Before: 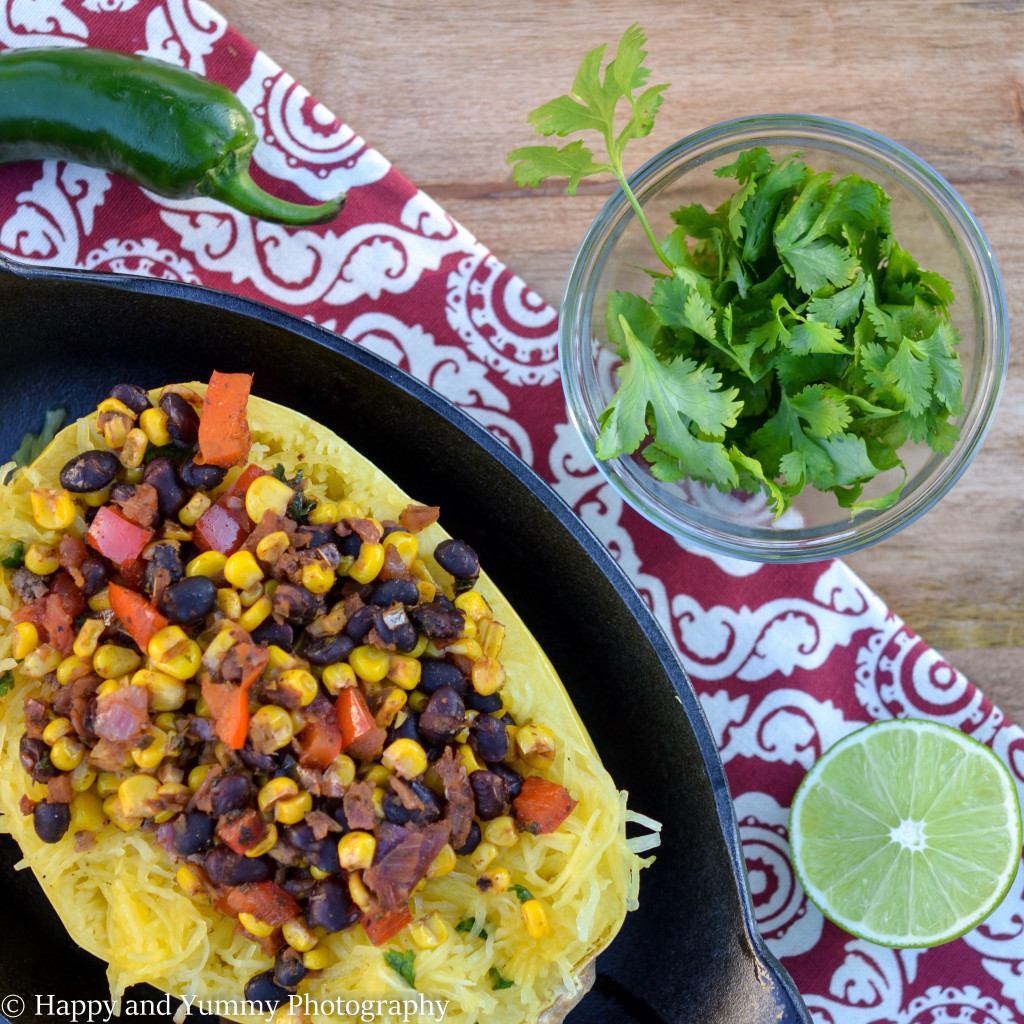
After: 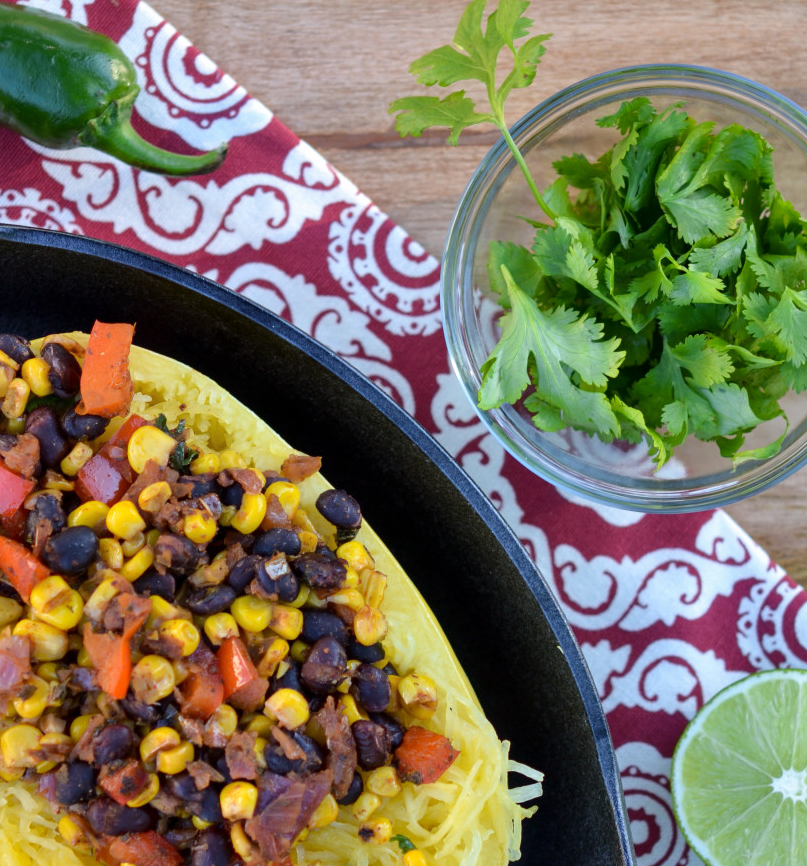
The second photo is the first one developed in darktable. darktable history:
crop: left 11.582%, top 4.891%, right 9.59%, bottom 10.494%
exposure: compensate highlight preservation false
shadows and highlights: low approximation 0.01, soften with gaussian
